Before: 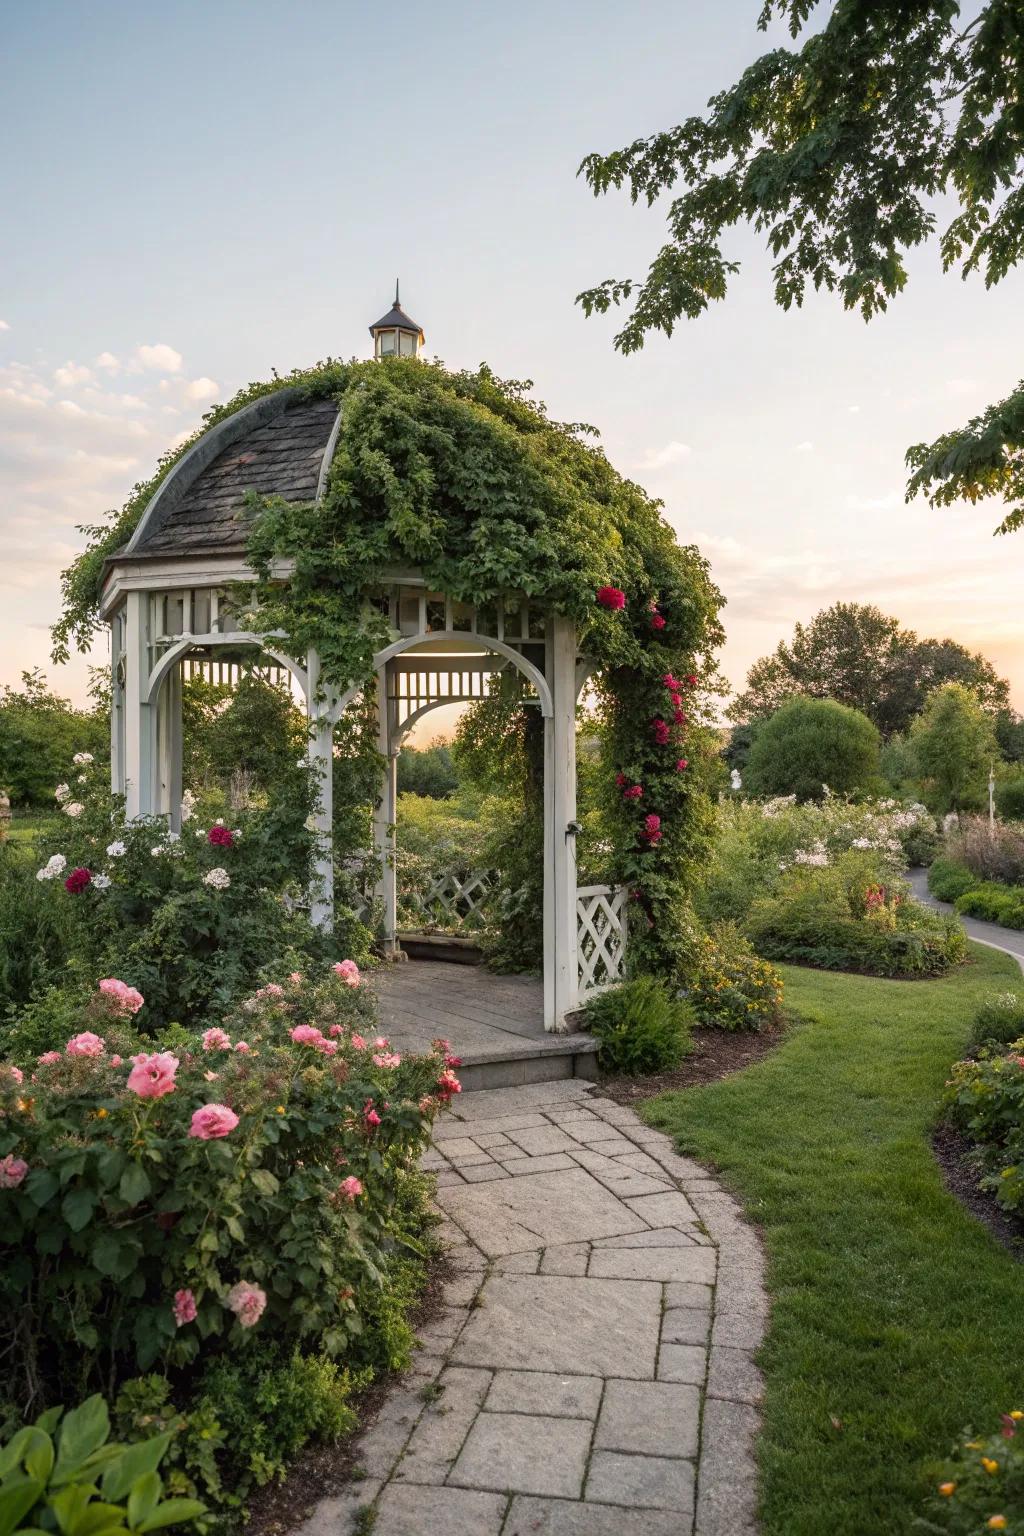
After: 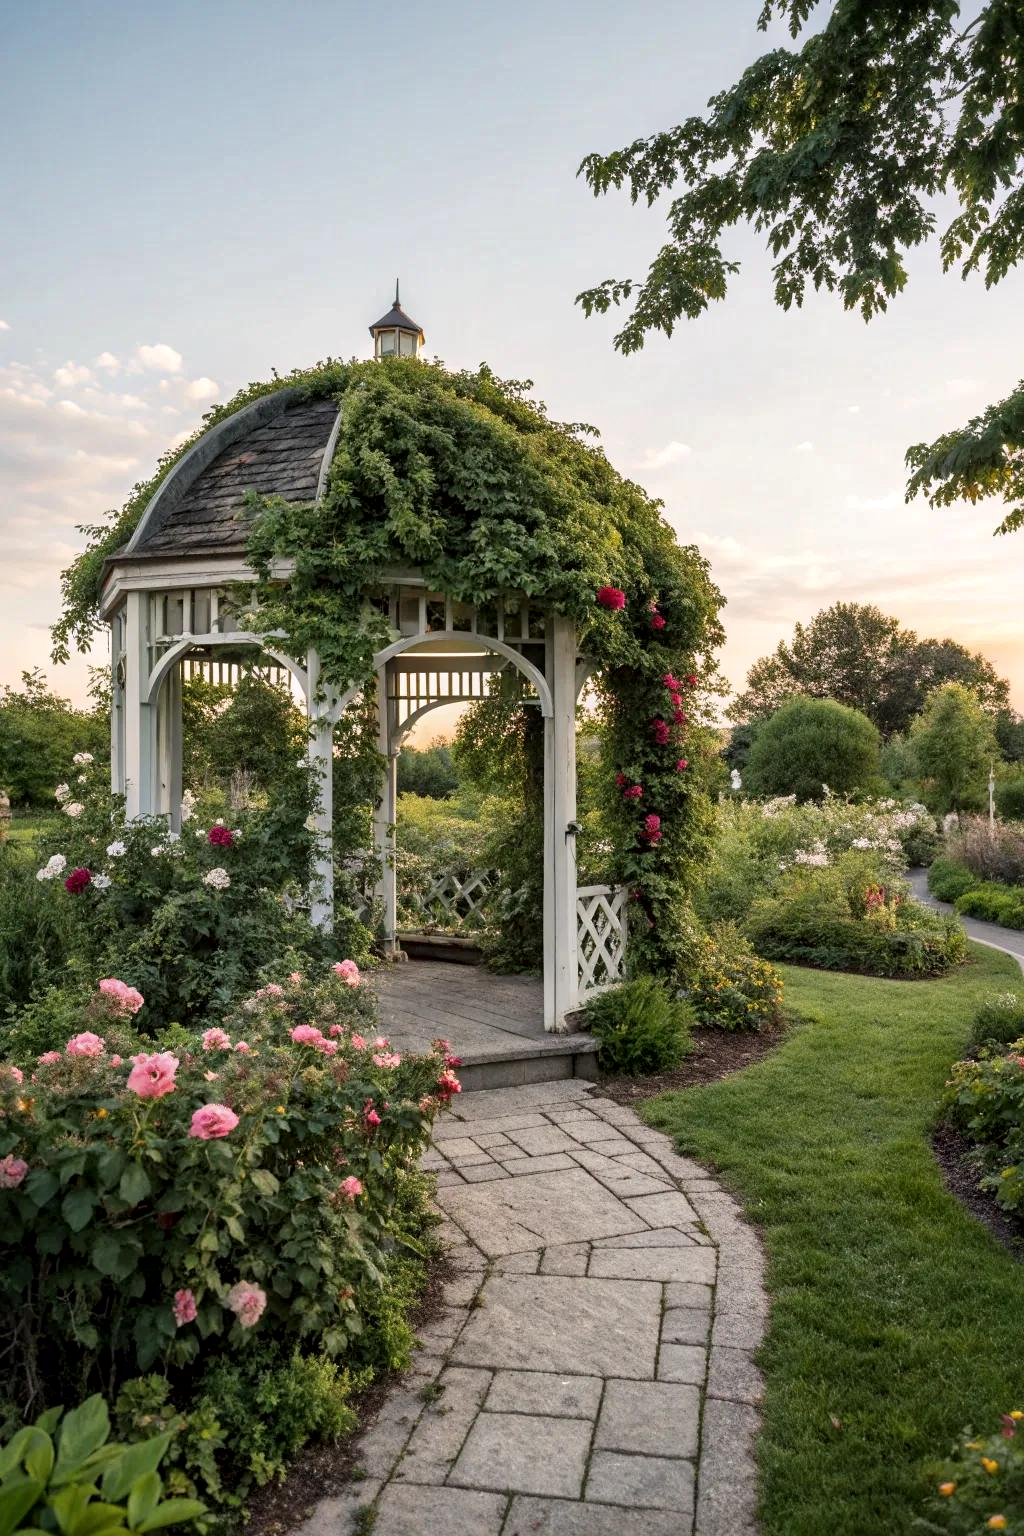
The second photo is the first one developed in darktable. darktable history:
local contrast: mode bilateral grid, contrast 20, coarseness 49, detail 140%, midtone range 0.2
